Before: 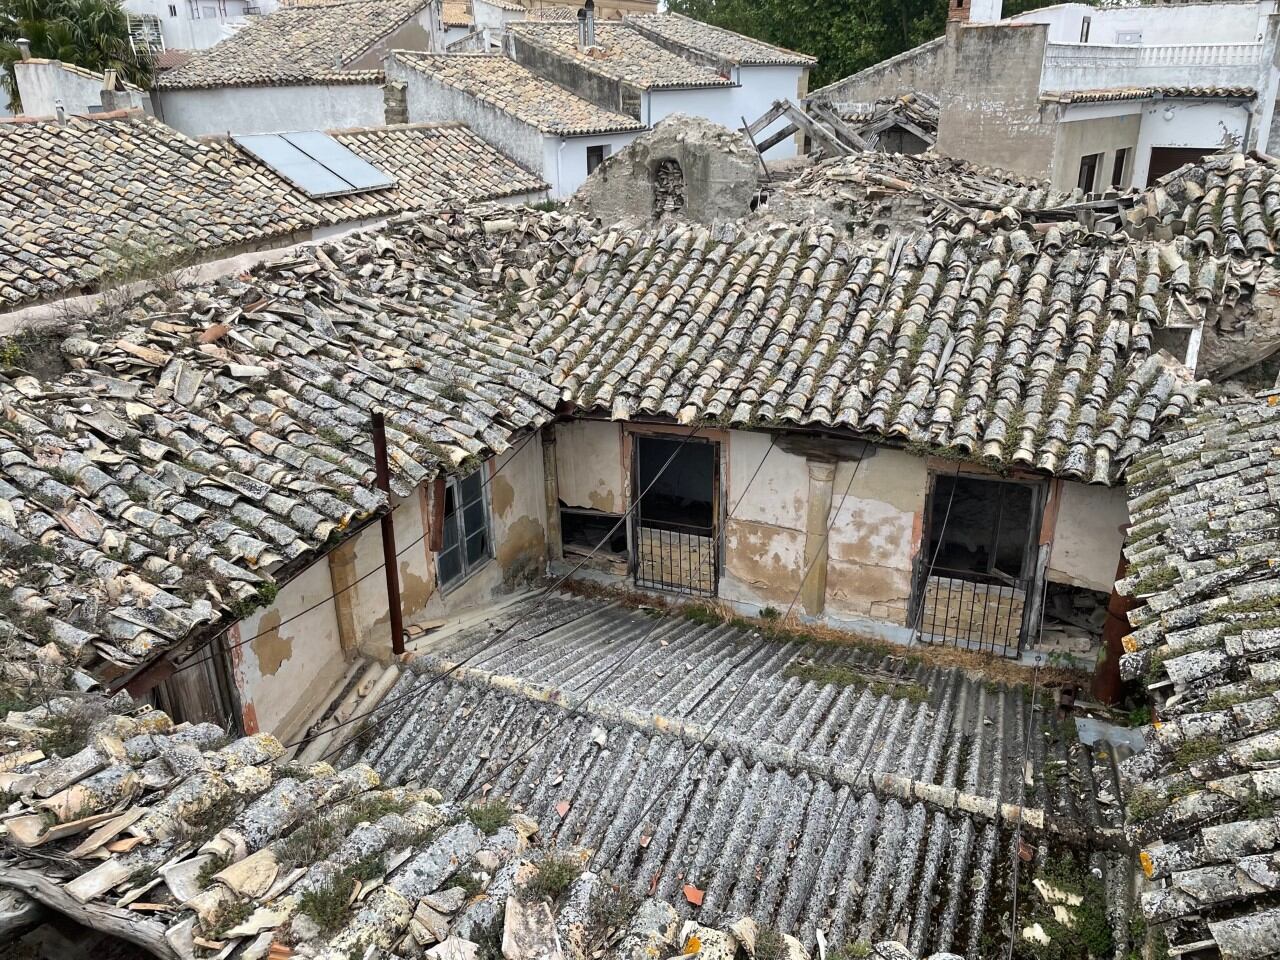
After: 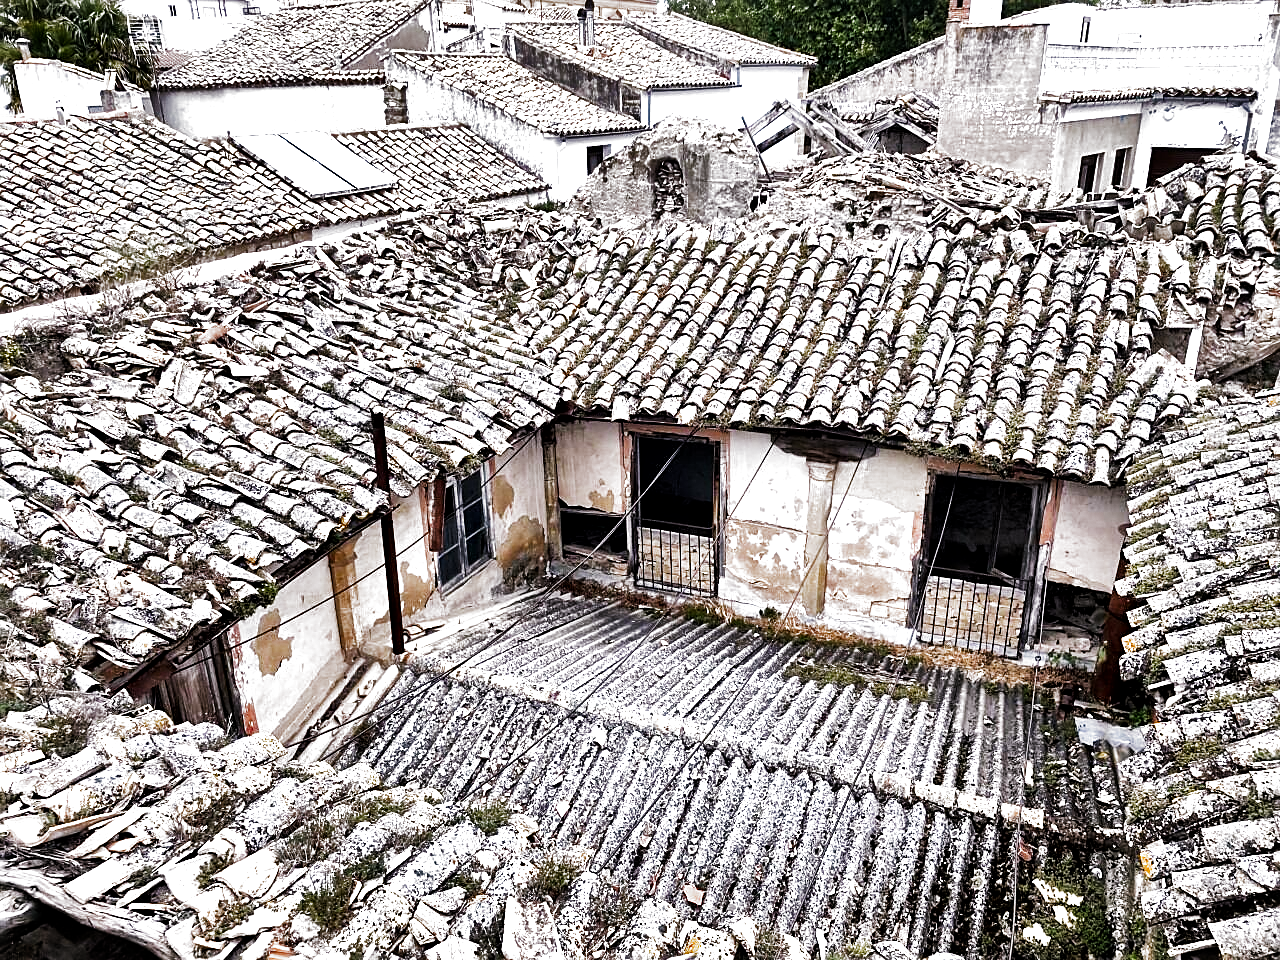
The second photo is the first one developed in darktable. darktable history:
filmic rgb: black relative exposure -6.43 EV, white relative exposure 2.43 EV, threshold 3 EV, hardness 5.27, latitude 0.1%, contrast 1.425, highlights saturation mix 2%, preserve chrominance no, color science v5 (2021), contrast in shadows safe, contrast in highlights safe, enable highlight reconstruction true
sharpen: on, module defaults
shadows and highlights: radius 108.52, shadows 44.07, highlights -67.8, low approximation 0.01, soften with gaussian
exposure: black level correction -0.005, exposure 0.622 EV, compensate highlight preservation false
white balance: red 1.05, blue 1.072
local contrast: mode bilateral grid, contrast 25, coarseness 60, detail 151%, midtone range 0.2
tone equalizer: -8 EV -0.417 EV, -7 EV -0.389 EV, -6 EV -0.333 EV, -5 EV -0.222 EV, -3 EV 0.222 EV, -2 EV 0.333 EV, -1 EV 0.389 EV, +0 EV 0.417 EV, edges refinement/feathering 500, mask exposure compensation -1.57 EV, preserve details no
